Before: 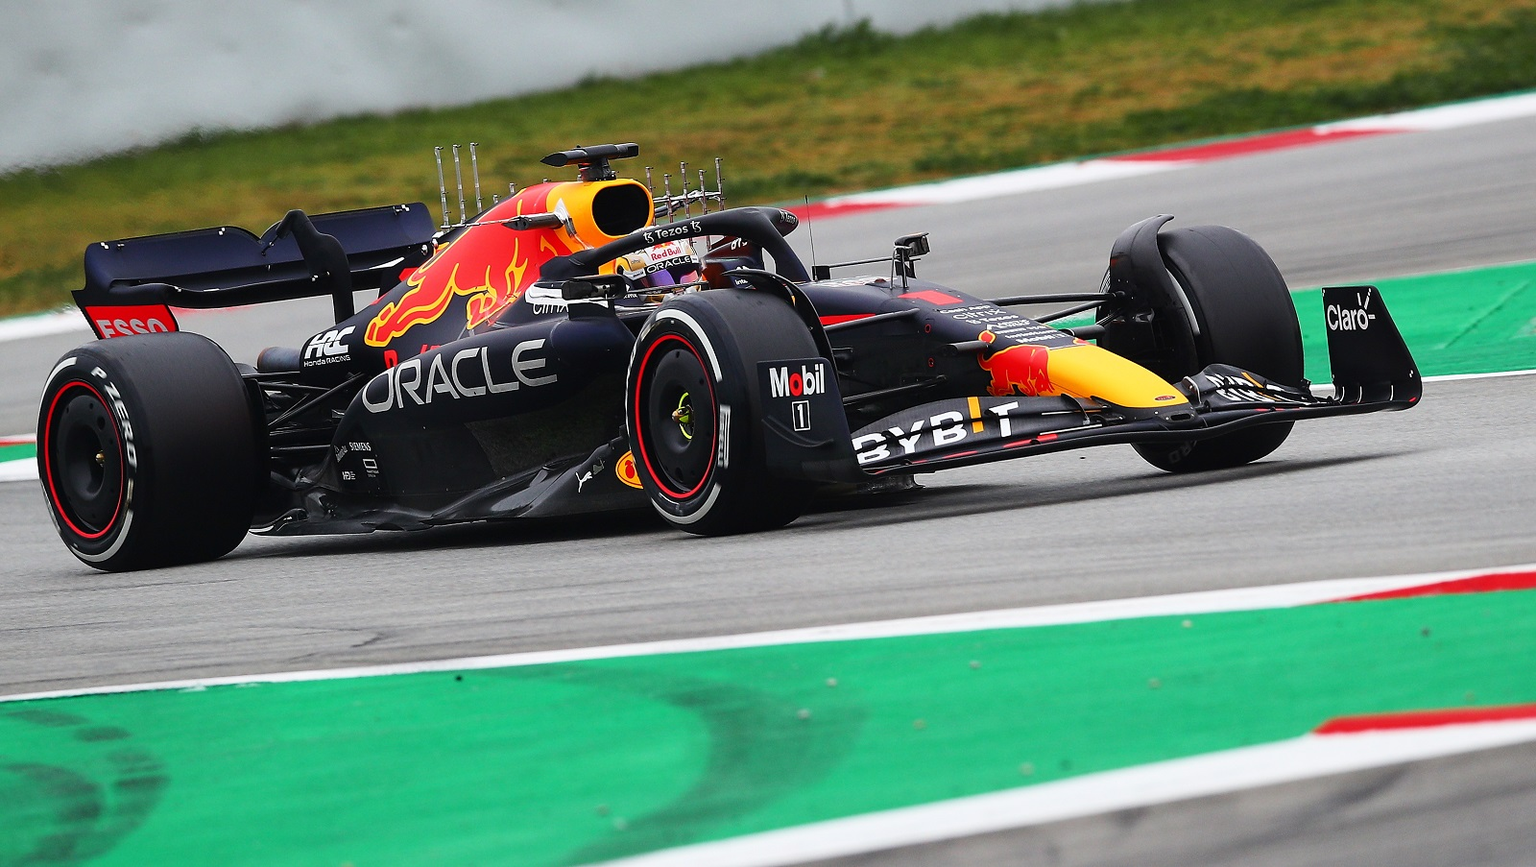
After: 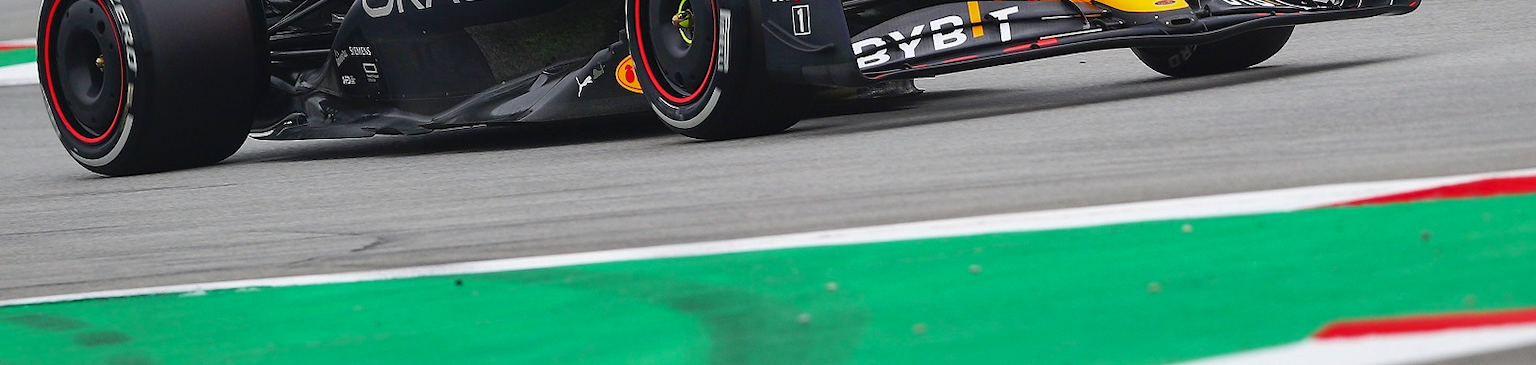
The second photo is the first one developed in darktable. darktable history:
shadows and highlights: on, module defaults
crop: top 45.663%, bottom 12.113%
